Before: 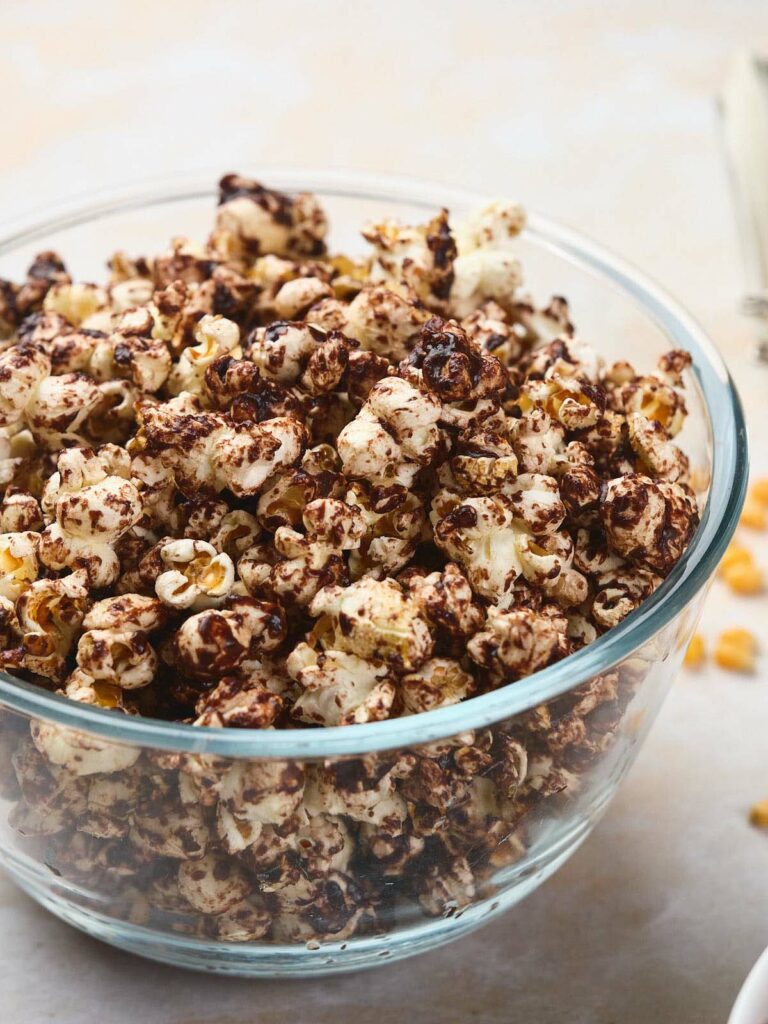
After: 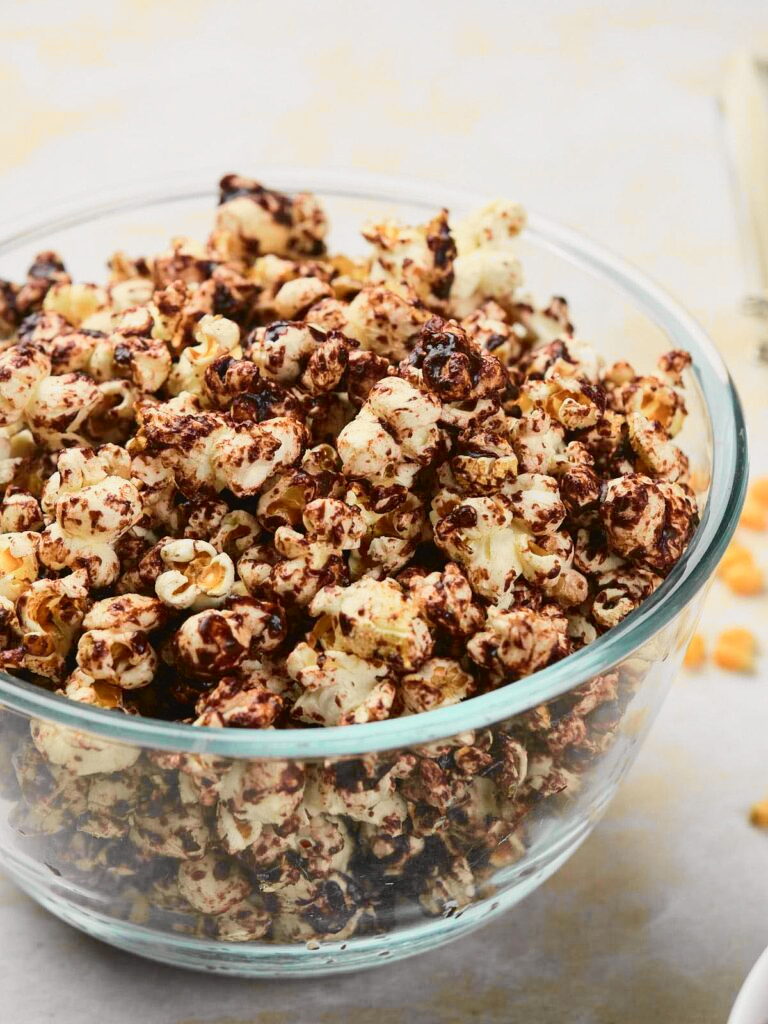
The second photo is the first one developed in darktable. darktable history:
tone curve: curves: ch0 [(0, 0.019) (0.066, 0.043) (0.189, 0.182) (0.368, 0.407) (0.501, 0.564) (0.677, 0.729) (0.851, 0.861) (0.997, 0.959)]; ch1 [(0, 0) (0.187, 0.121) (0.388, 0.346) (0.437, 0.409) (0.474, 0.472) (0.499, 0.501) (0.514, 0.507) (0.548, 0.557) (0.653, 0.663) (0.812, 0.856) (1, 1)]; ch2 [(0, 0) (0.246, 0.214) (0.421, 0.427) (0.459, 0.484) (0.5, 0.504) (0.518, 0.516) (0.529, 0.548) (0.56, 0.576) (0.607, 0.63) (0.744, 0.734) (0.867, 0.821) (0.993, 0.889)], color space Lab, independent channels, preserve colors none
